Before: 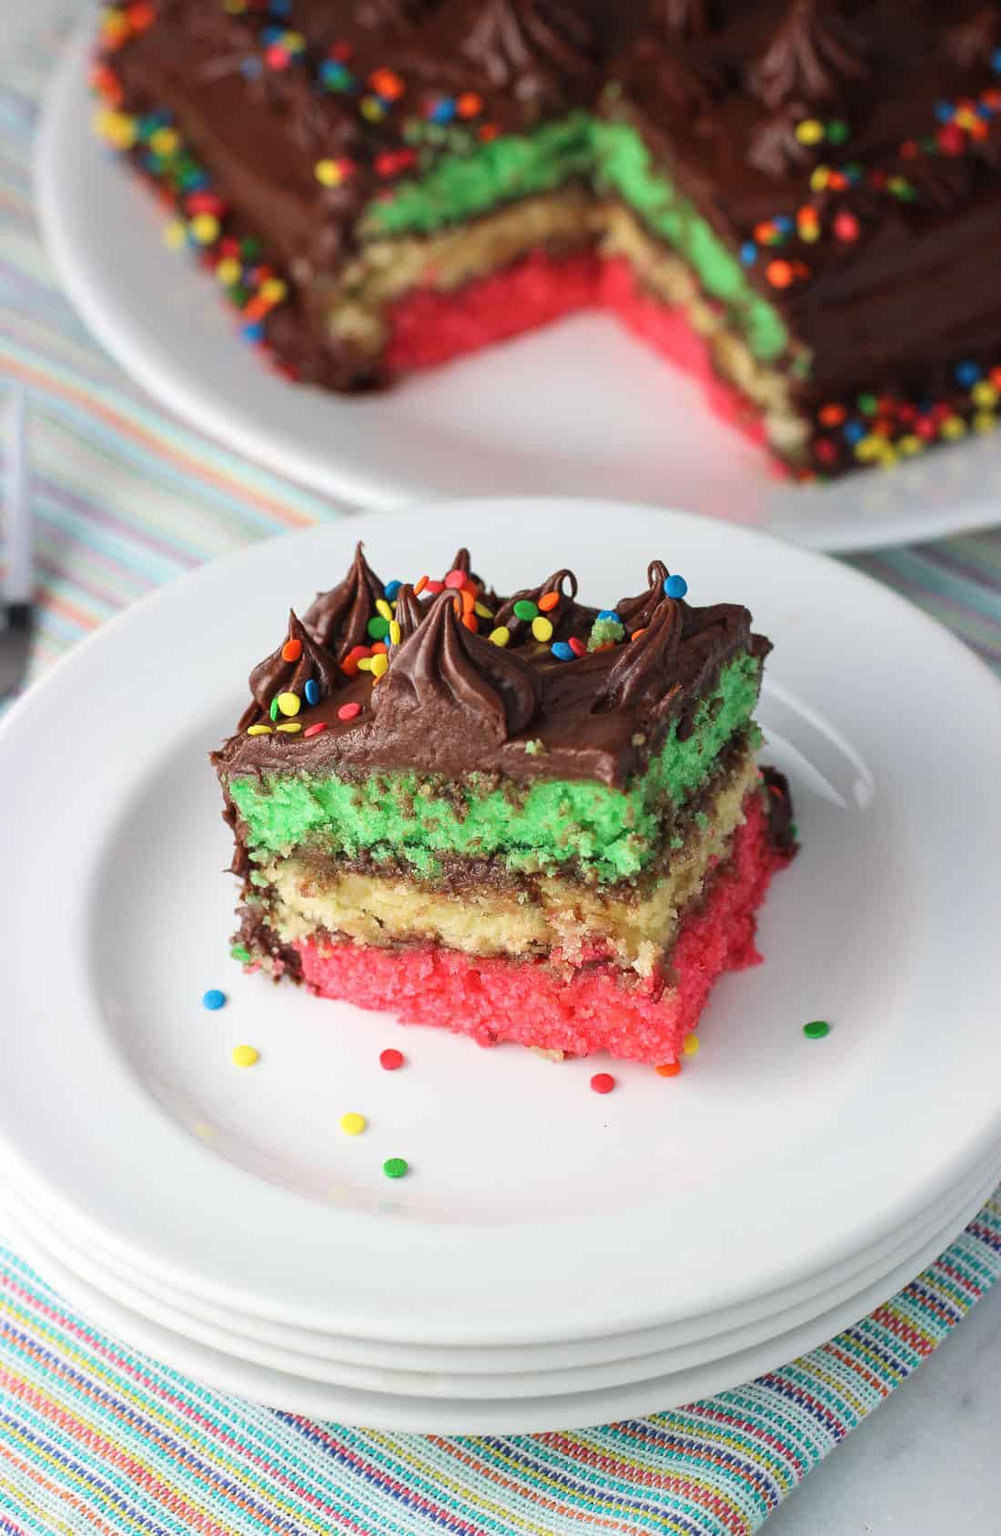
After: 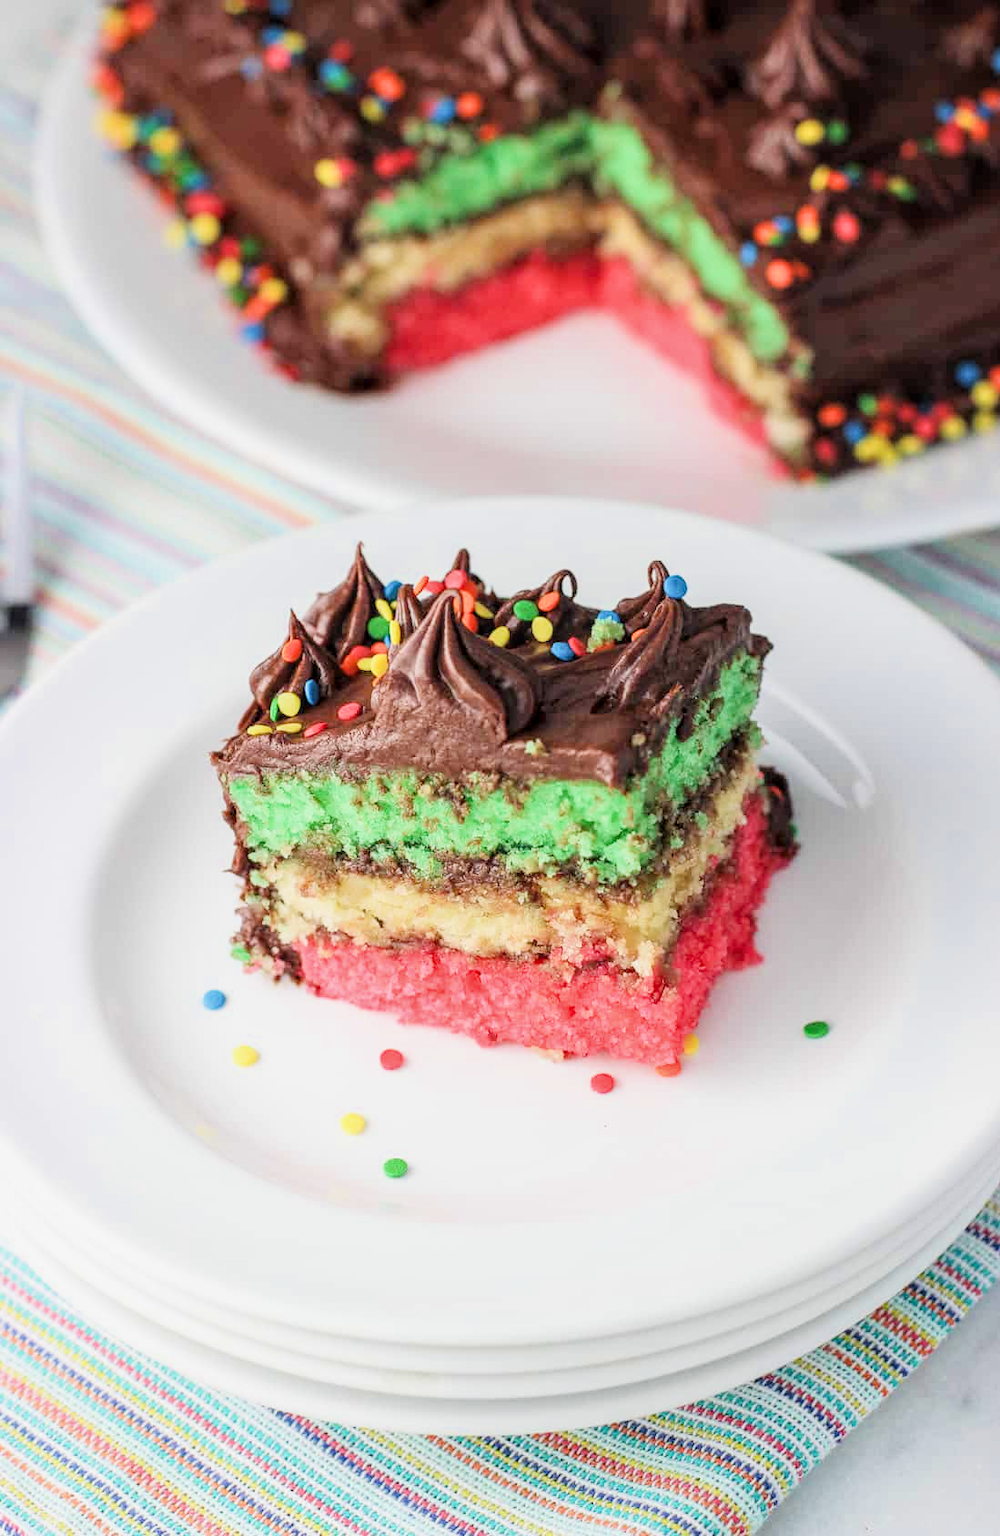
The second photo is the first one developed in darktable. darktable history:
filmic rgb: black relative exposure -7.65 EV, white relative exposure 4.56 EV, hardness 3.61, contrast 1.05
local contrast: on, module defaults
exposure: exposure 1 EV, compensate highlight preservation false
